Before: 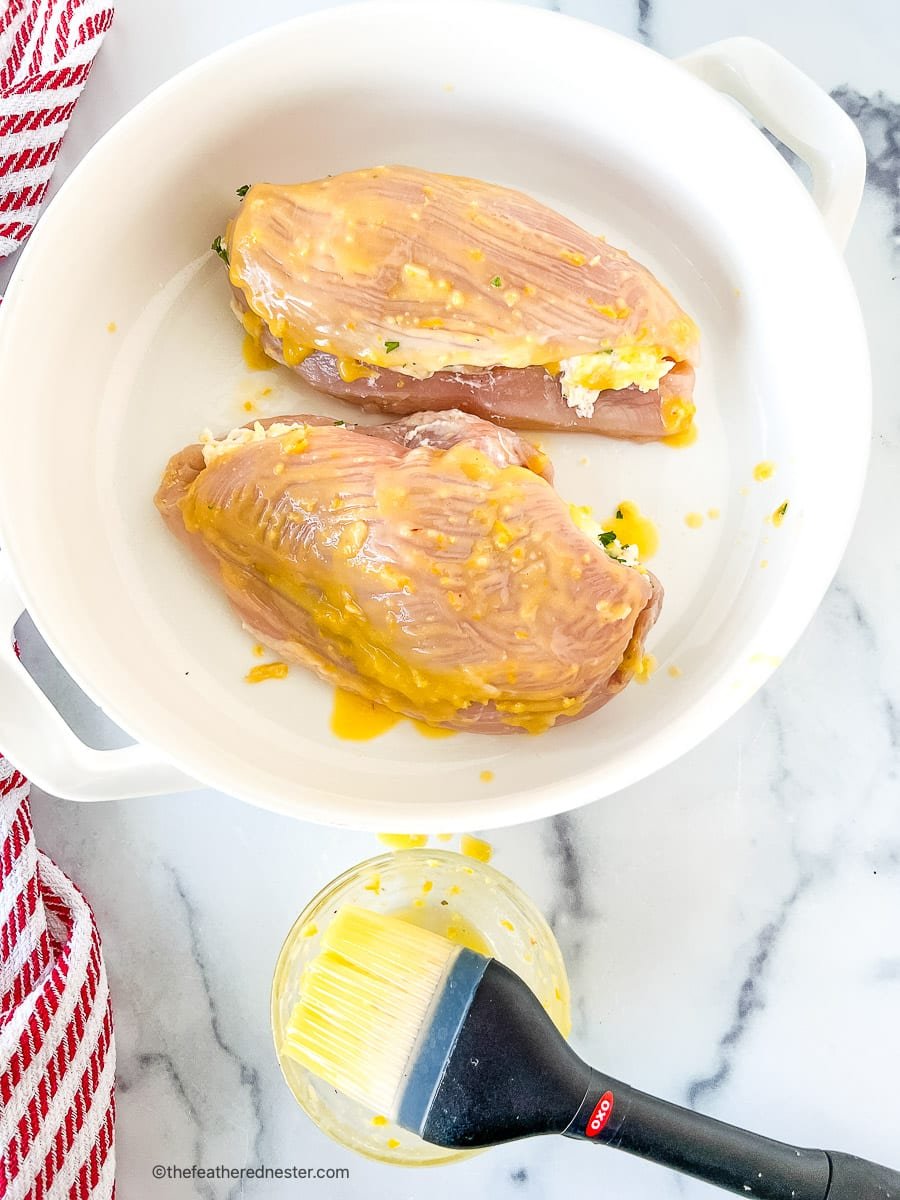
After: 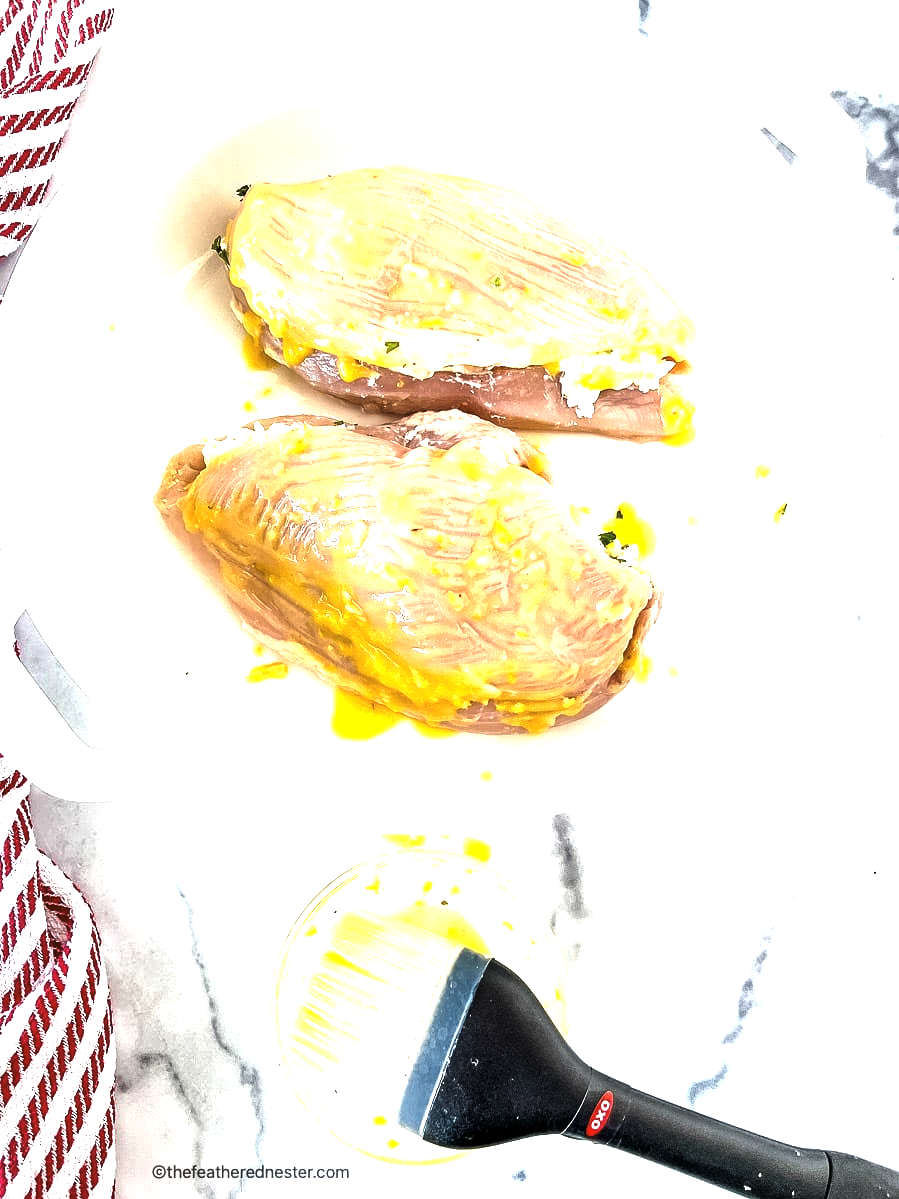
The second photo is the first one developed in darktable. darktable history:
crop and rotate: left 0.091%, bottom 0.008%
exposure: black level correction 0, exposure 1.001 EV, compensate exposure bias true, compensate highlight preservation false
levels: levels [0, 0.618, 1]
